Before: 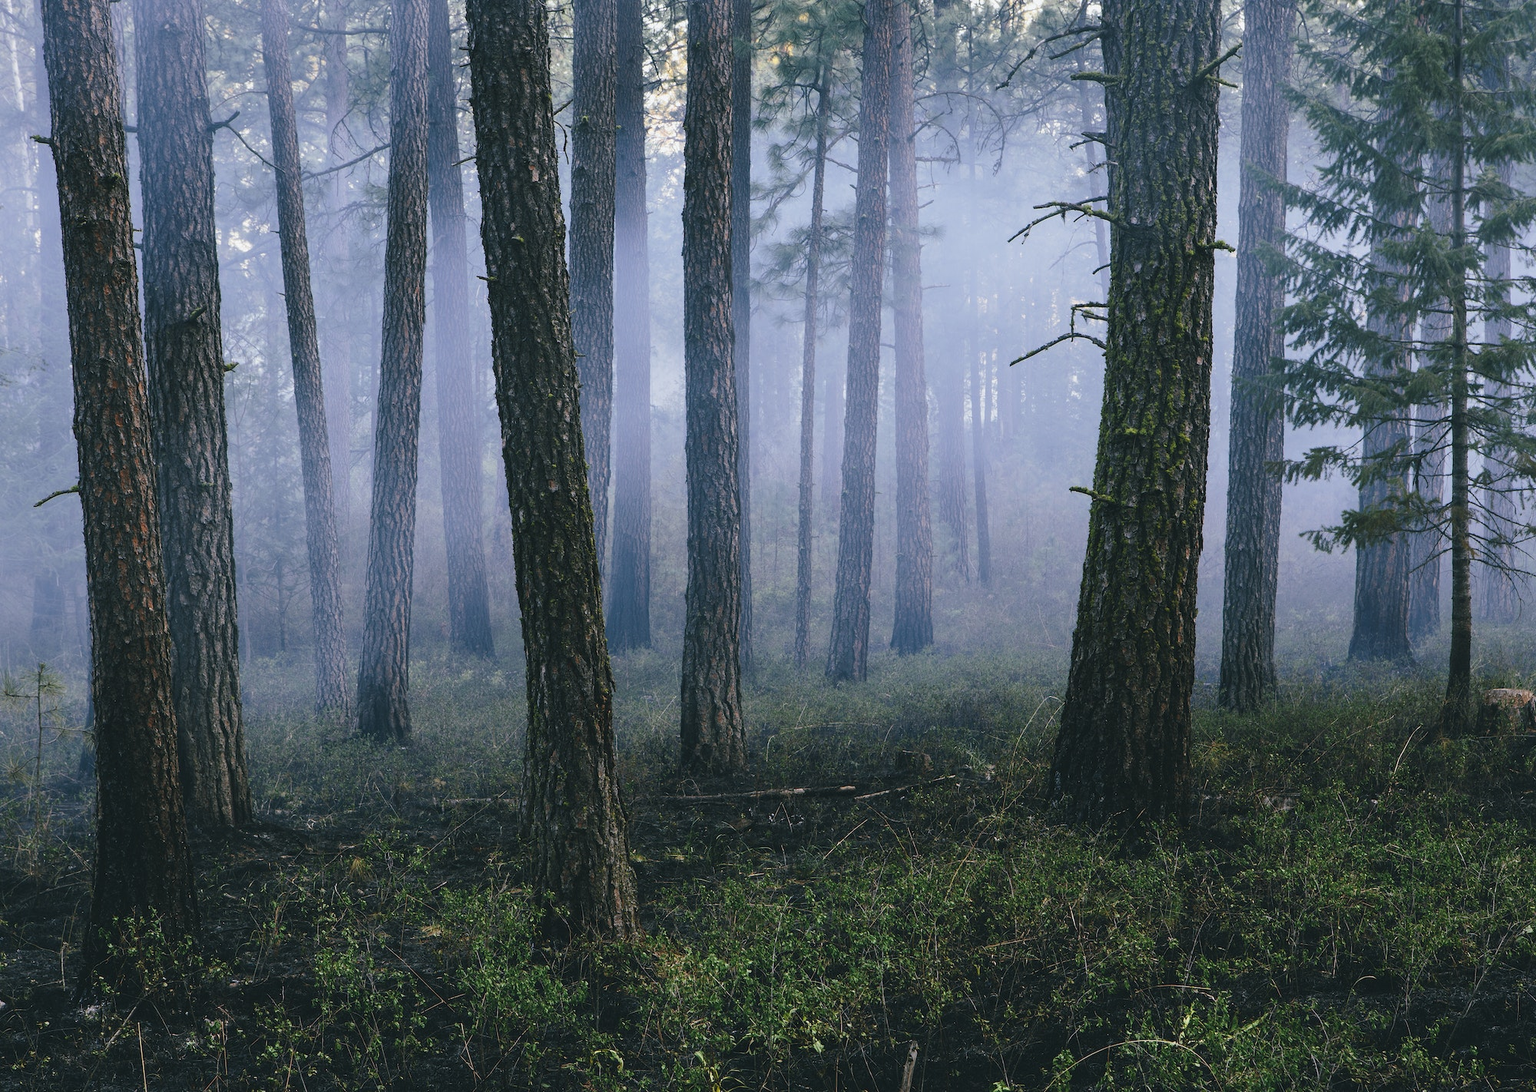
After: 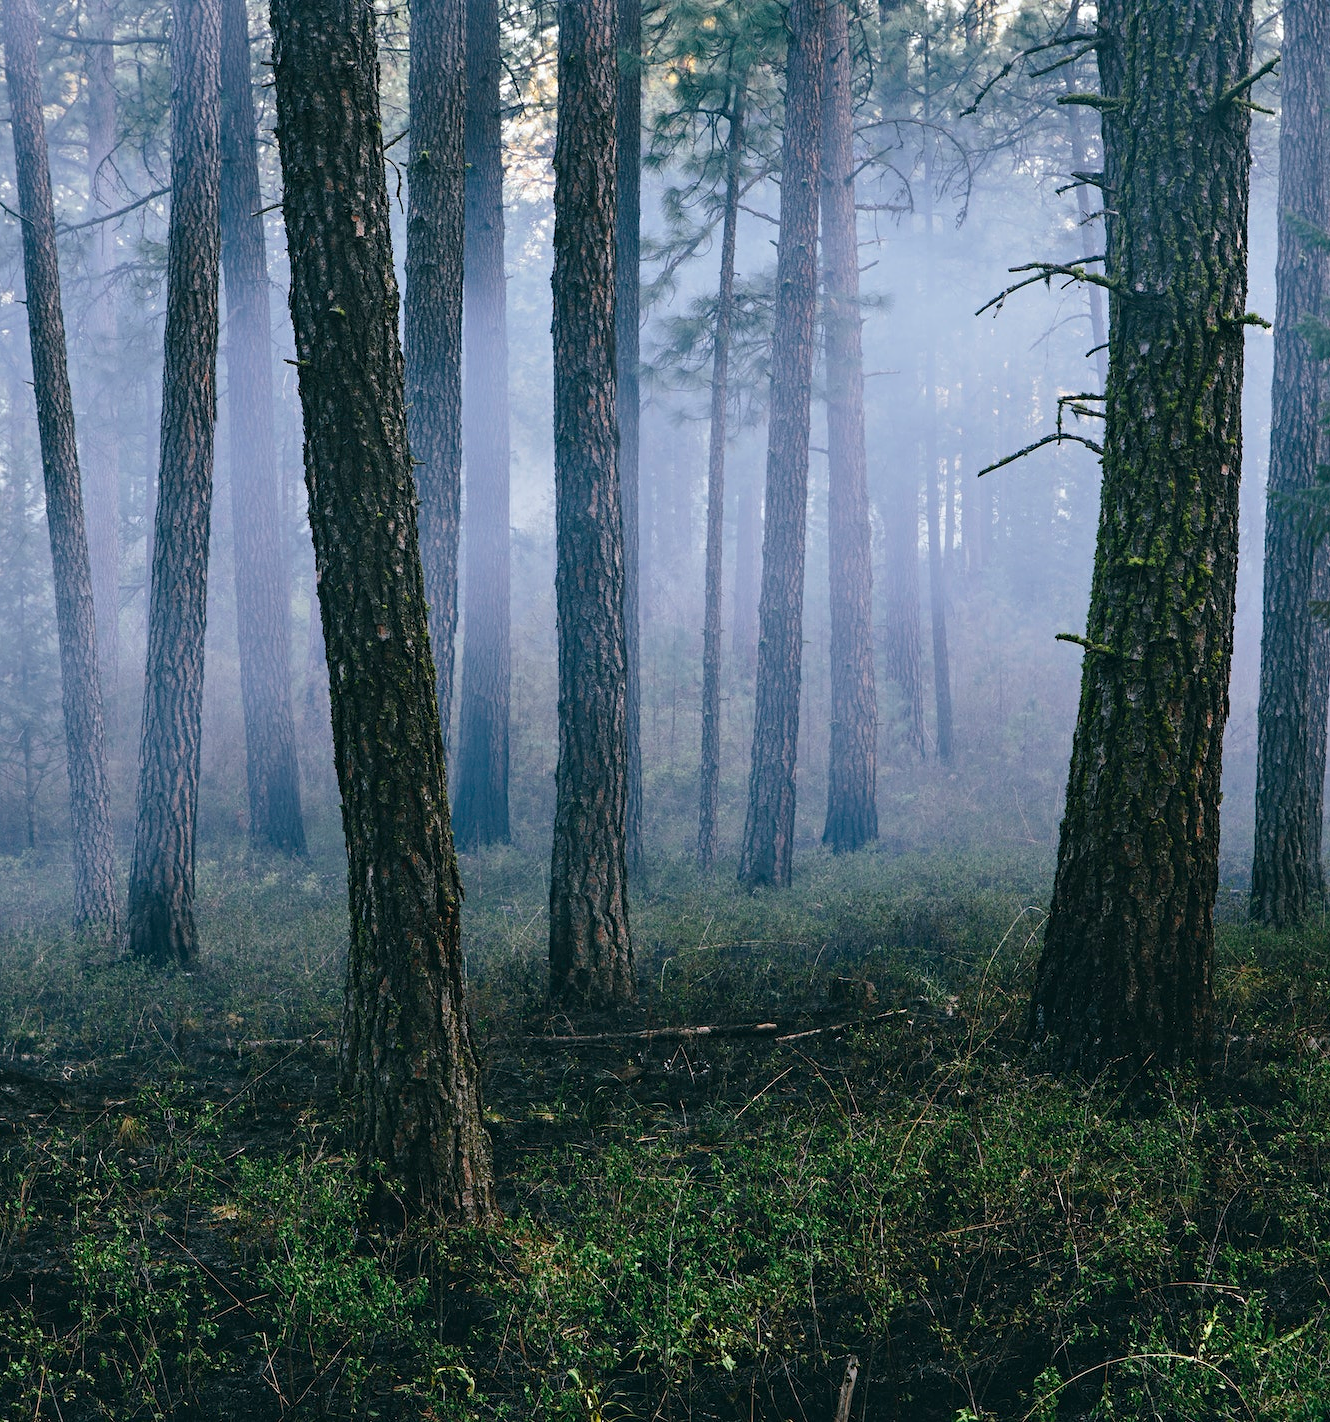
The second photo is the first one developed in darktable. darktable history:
contrast equalizer: y [[0.5, 0.504, 0.515, 0.527, 0.535, 0.534], [0.5 ×6], [0.491, 0.387, 0.179, 0.068, 0.068, 0.068], [0 ×5, 0.023], [0 ×6]]
crop: left 16.899%, right 16.556%
